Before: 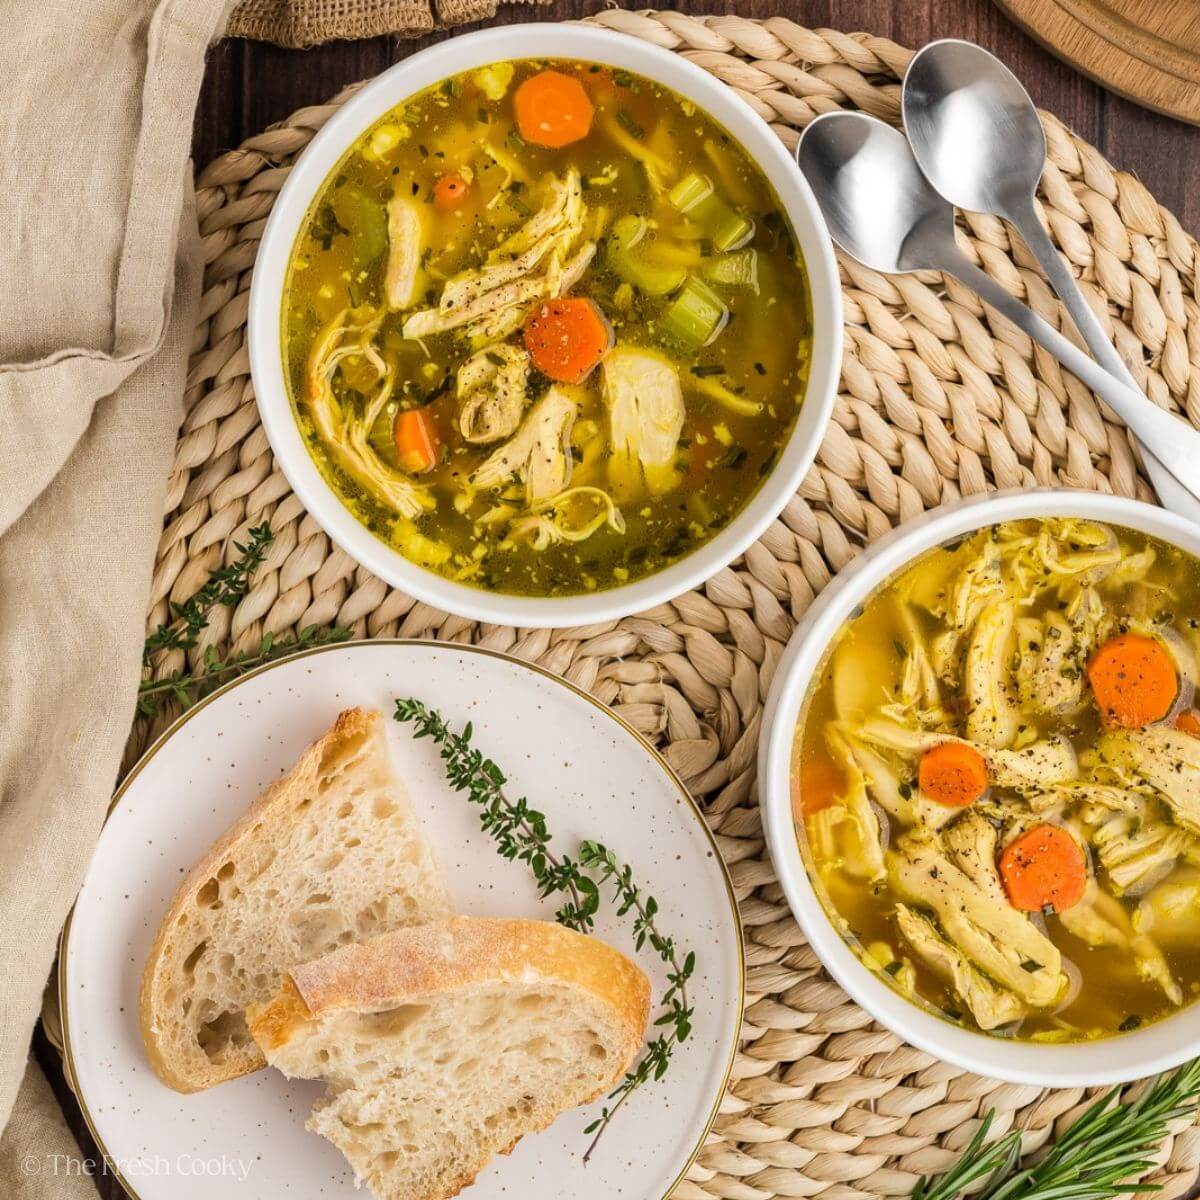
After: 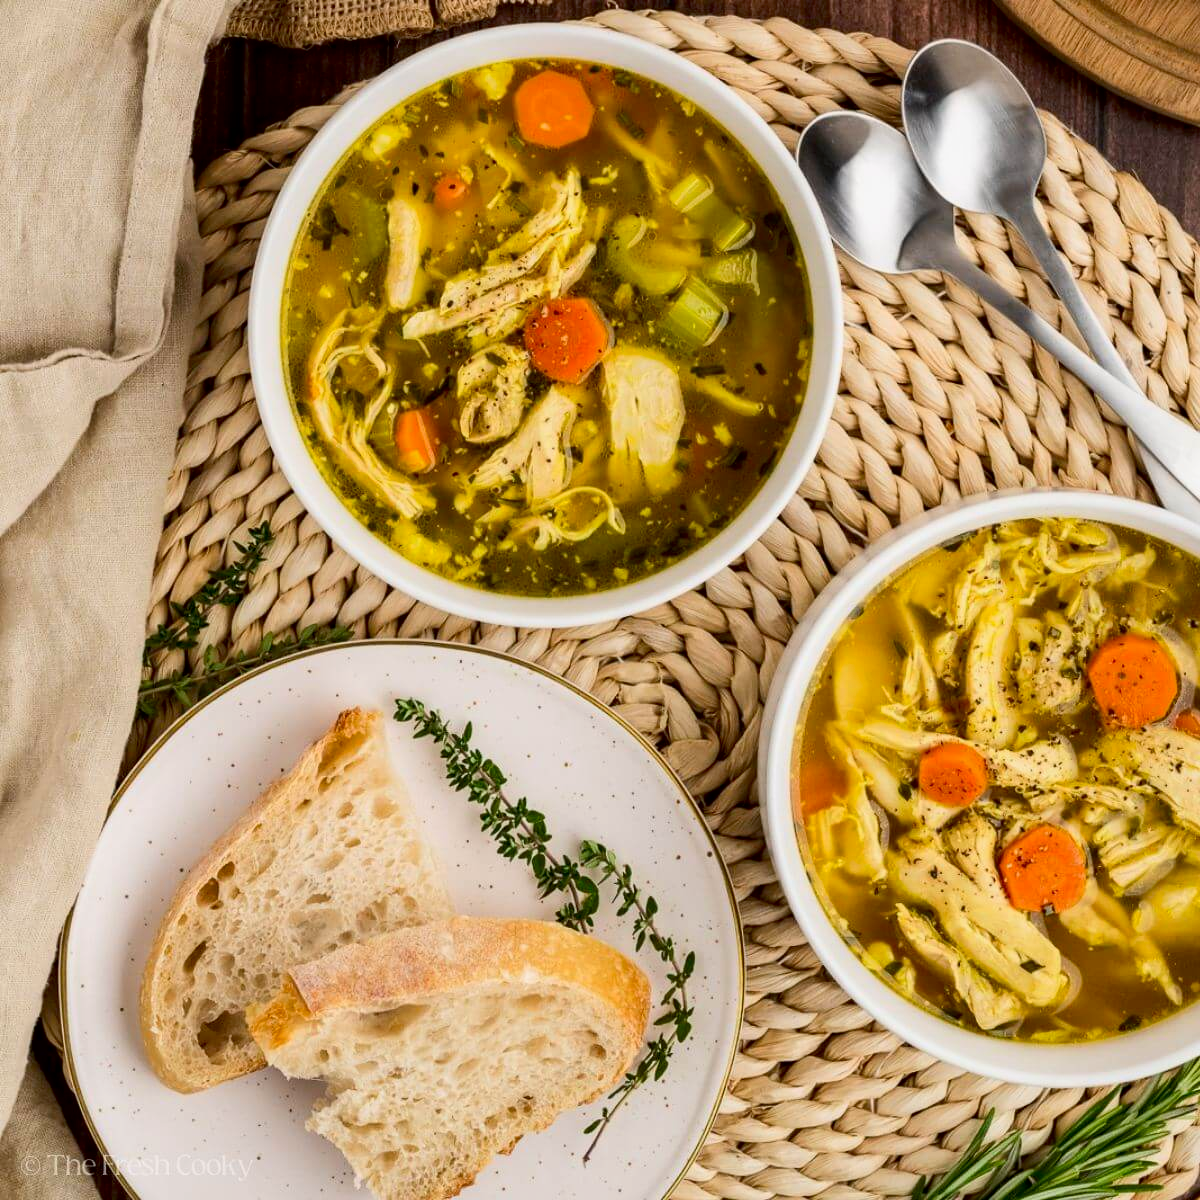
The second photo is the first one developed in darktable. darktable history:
exposure: black level correction 0.009, exposure -0.159 EV, compensate highlight preservation false
contrast brightness saturation: contrast 0.15, brightness -0.01, saturation 0.1
